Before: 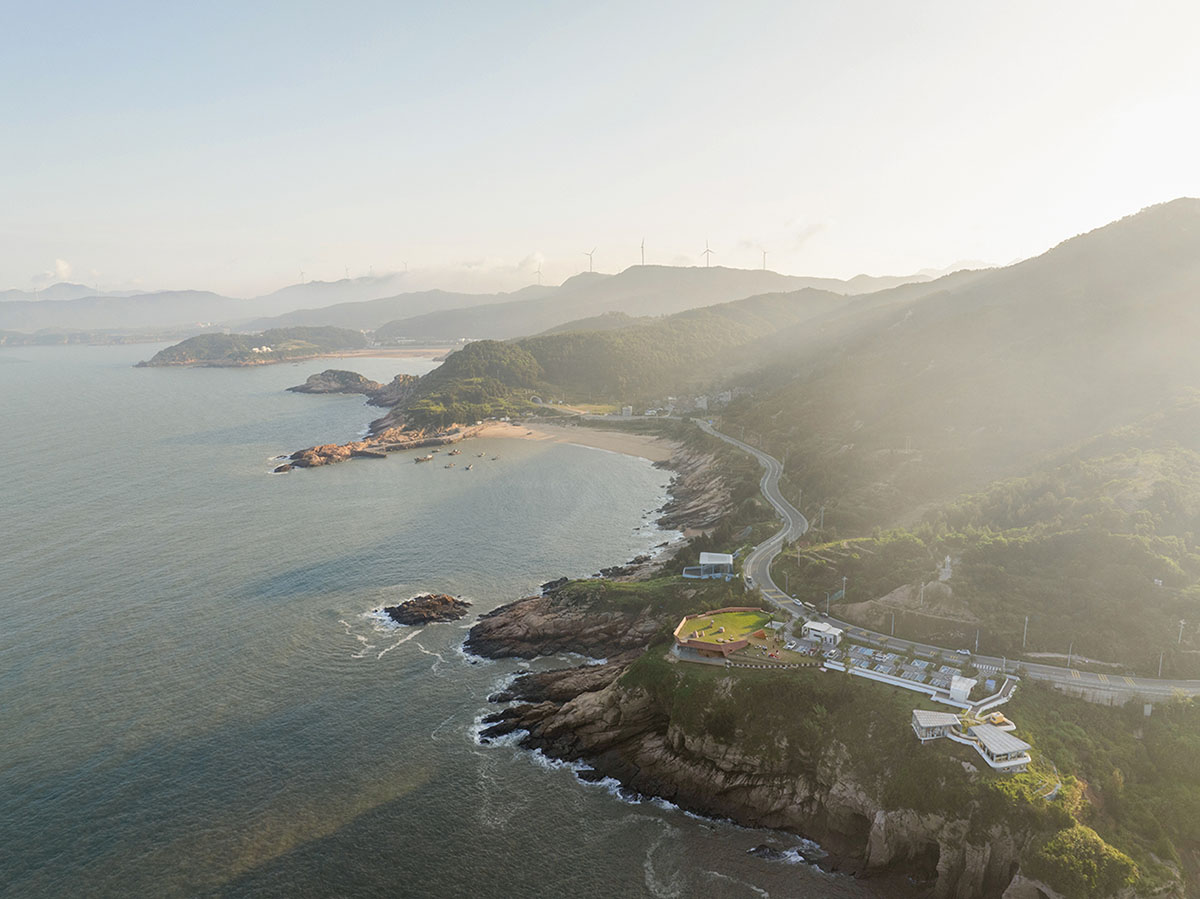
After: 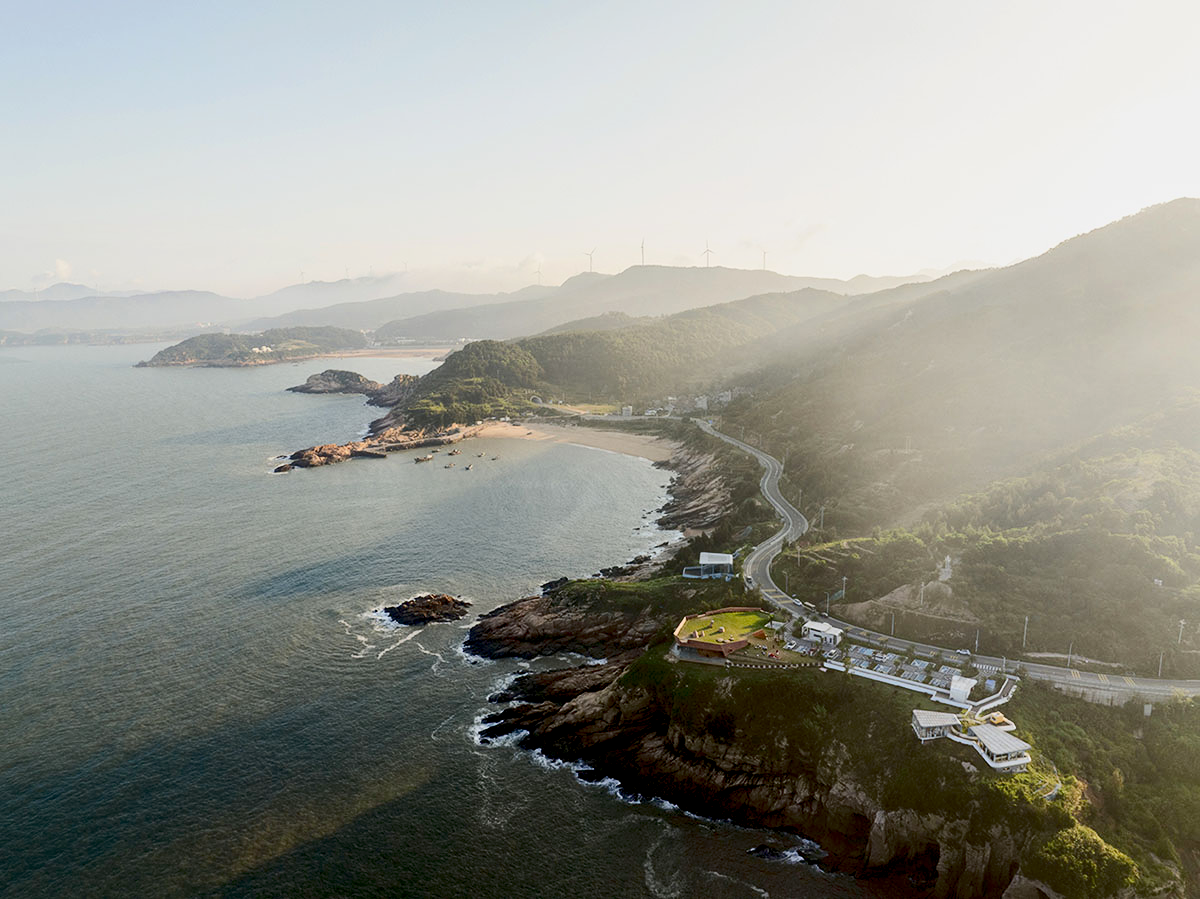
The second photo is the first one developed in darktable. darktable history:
color balance rgb: shadows lift › luminance -20.228%, perceptual saturation grading › global saturation -0.027%, perceptual saturation grading › mid-tones 11.792%, contrast -10.542%
exposure: black level correction 0.028, exposure -0.082 EV, compensate highlight preservation false
contrast brightness saturation: contrast 0.276
